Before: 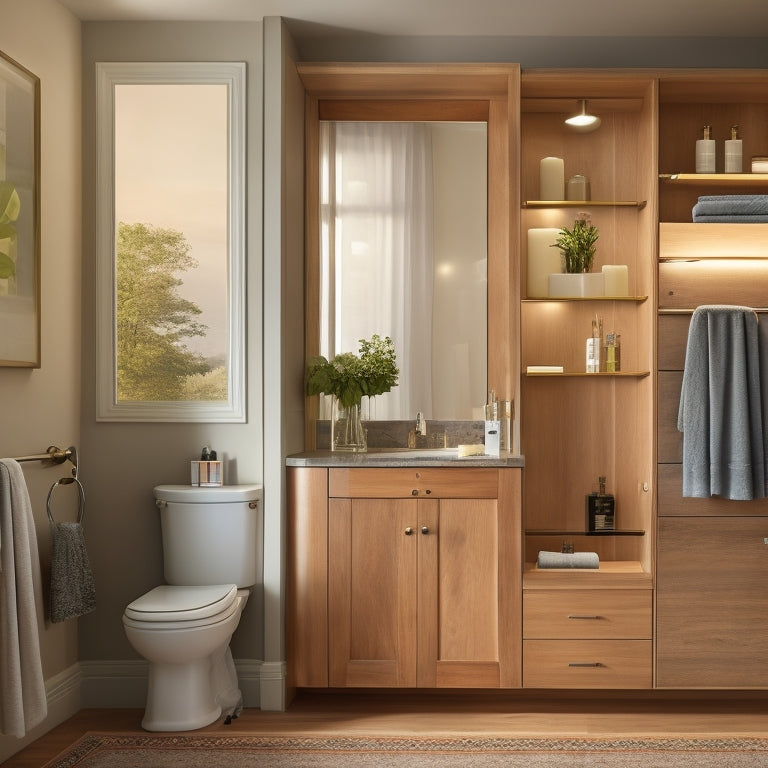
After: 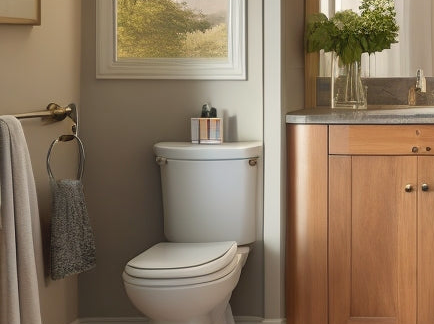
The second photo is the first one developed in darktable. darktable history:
levels: levels [0, 0.478, 1]
shadows and highlights: shadows 58.33, soften with gaussian
color correction: highlights a* 0.364, highlights b* 2.65, shadows a* -0.863, shadows b* -4.05
crop: top 44.722%, right 43.47%, bottom 13.082%
